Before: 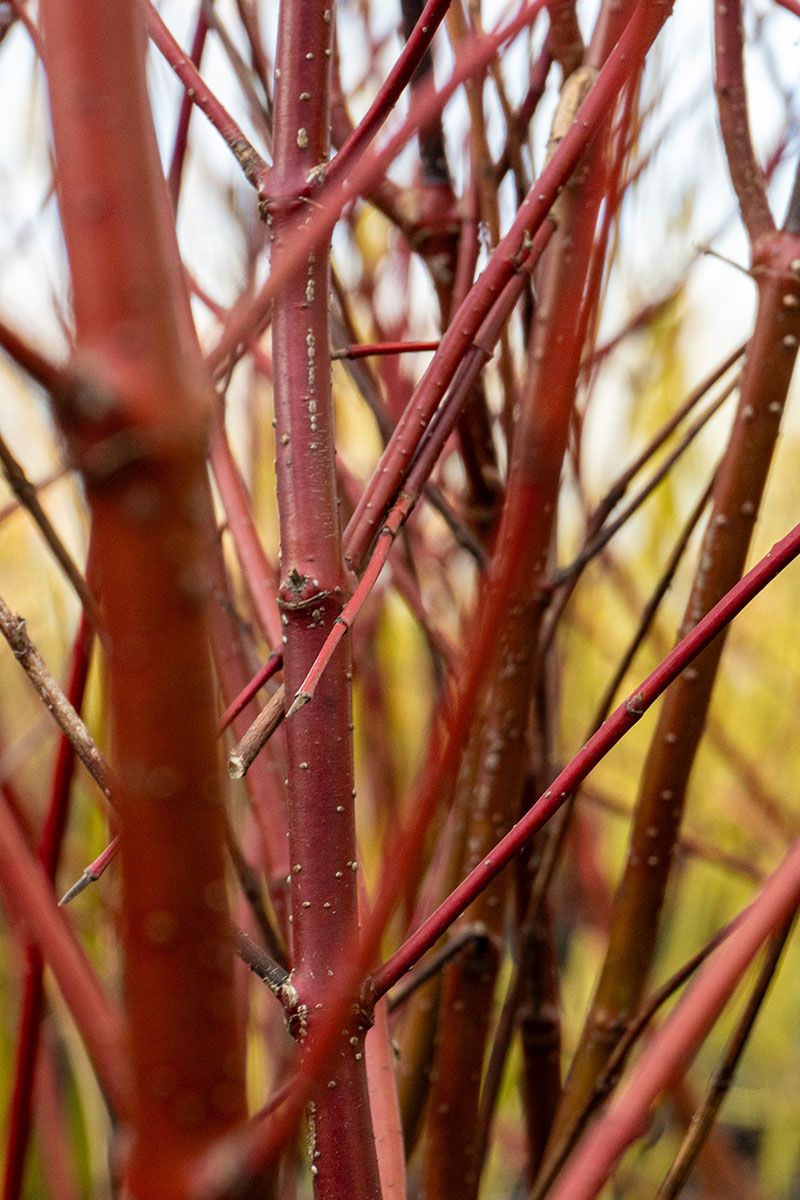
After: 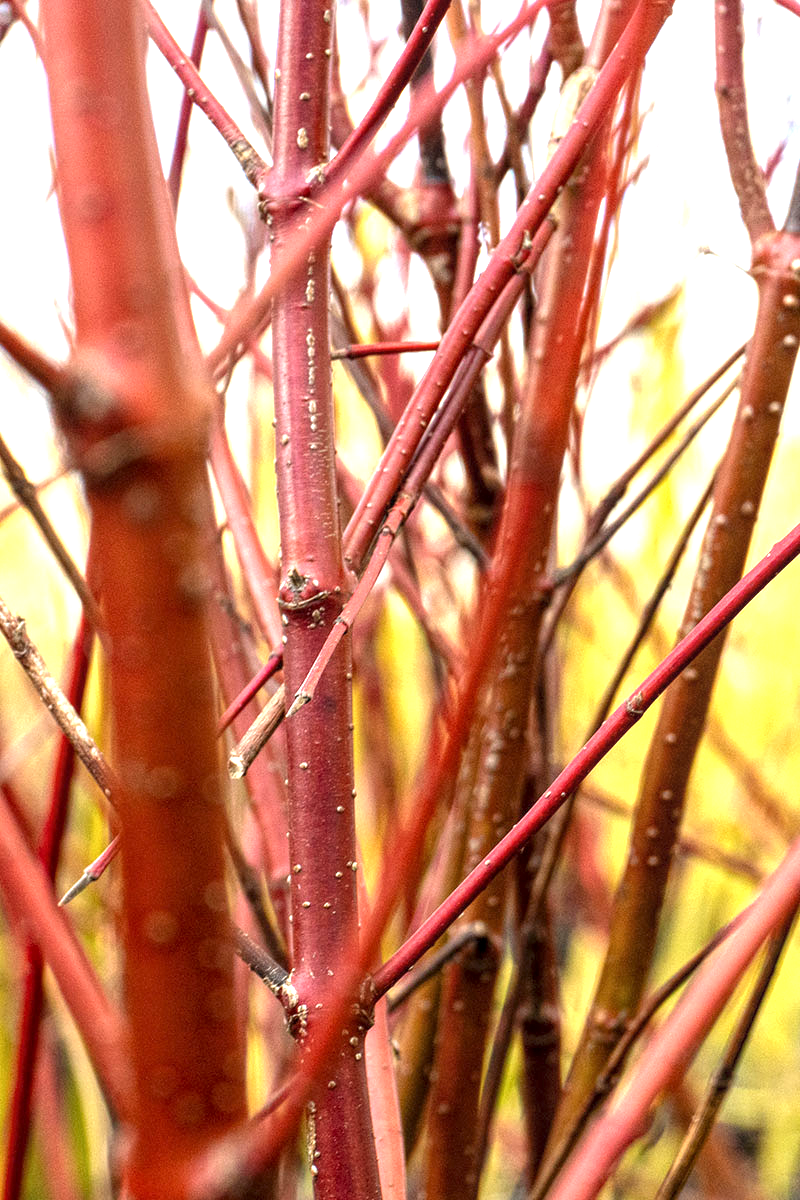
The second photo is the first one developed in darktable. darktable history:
exposure: black level correction 0, exposure 1.2 EV, compensate exposure bias true, compensate highlight preservation false
local contrast: highlights 99%, shadows 86%, detail 160%, midtone range 0.2
